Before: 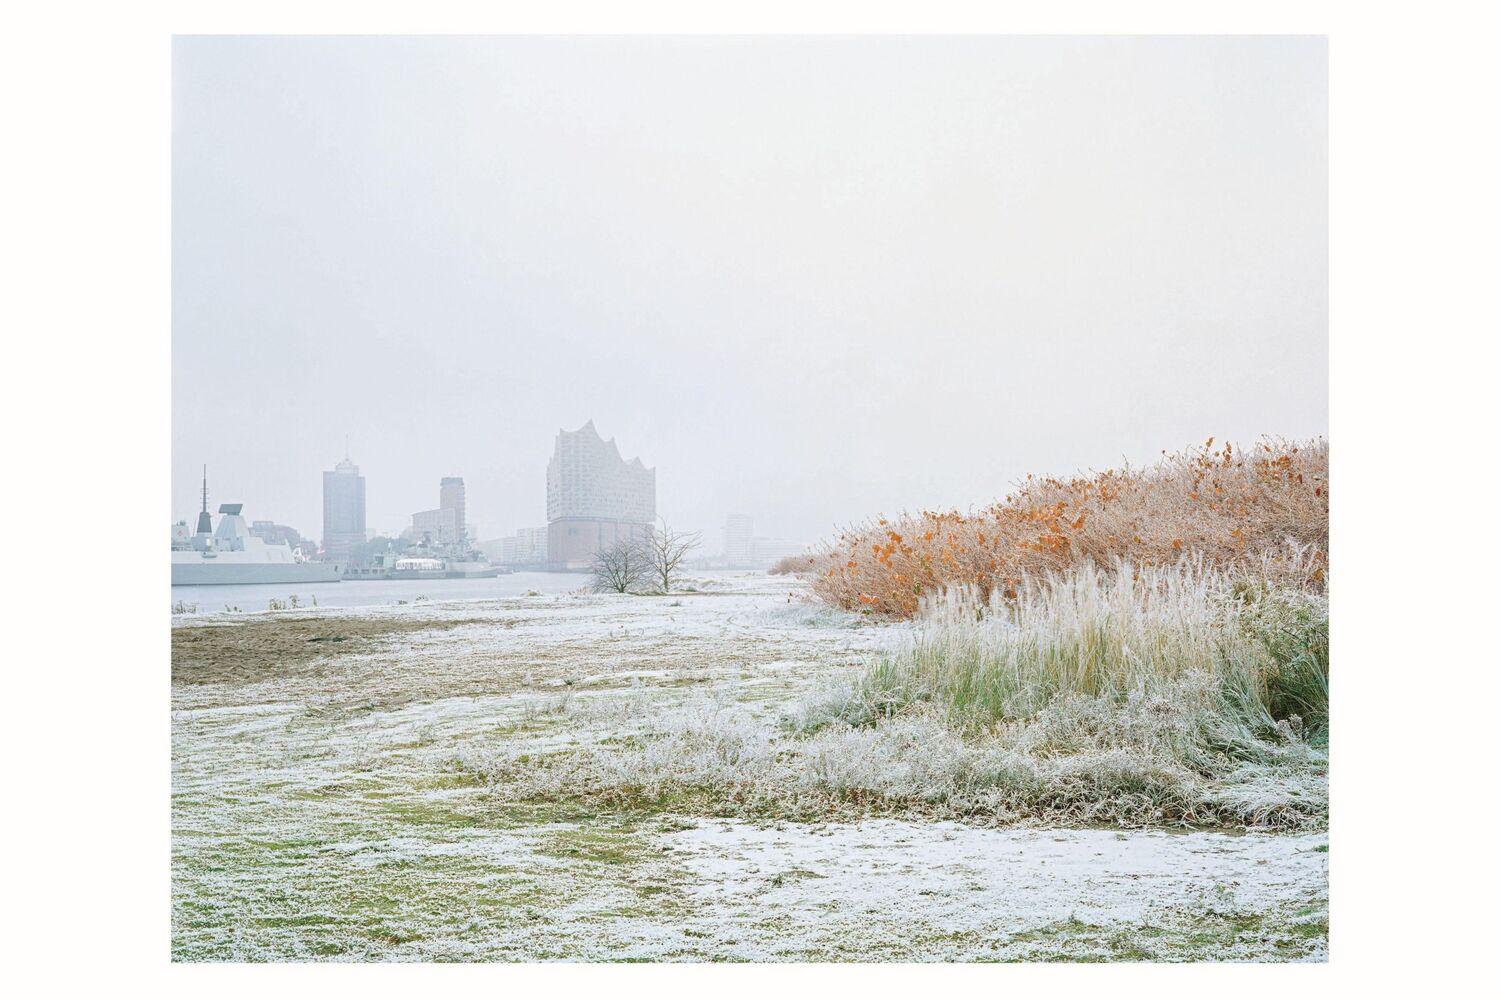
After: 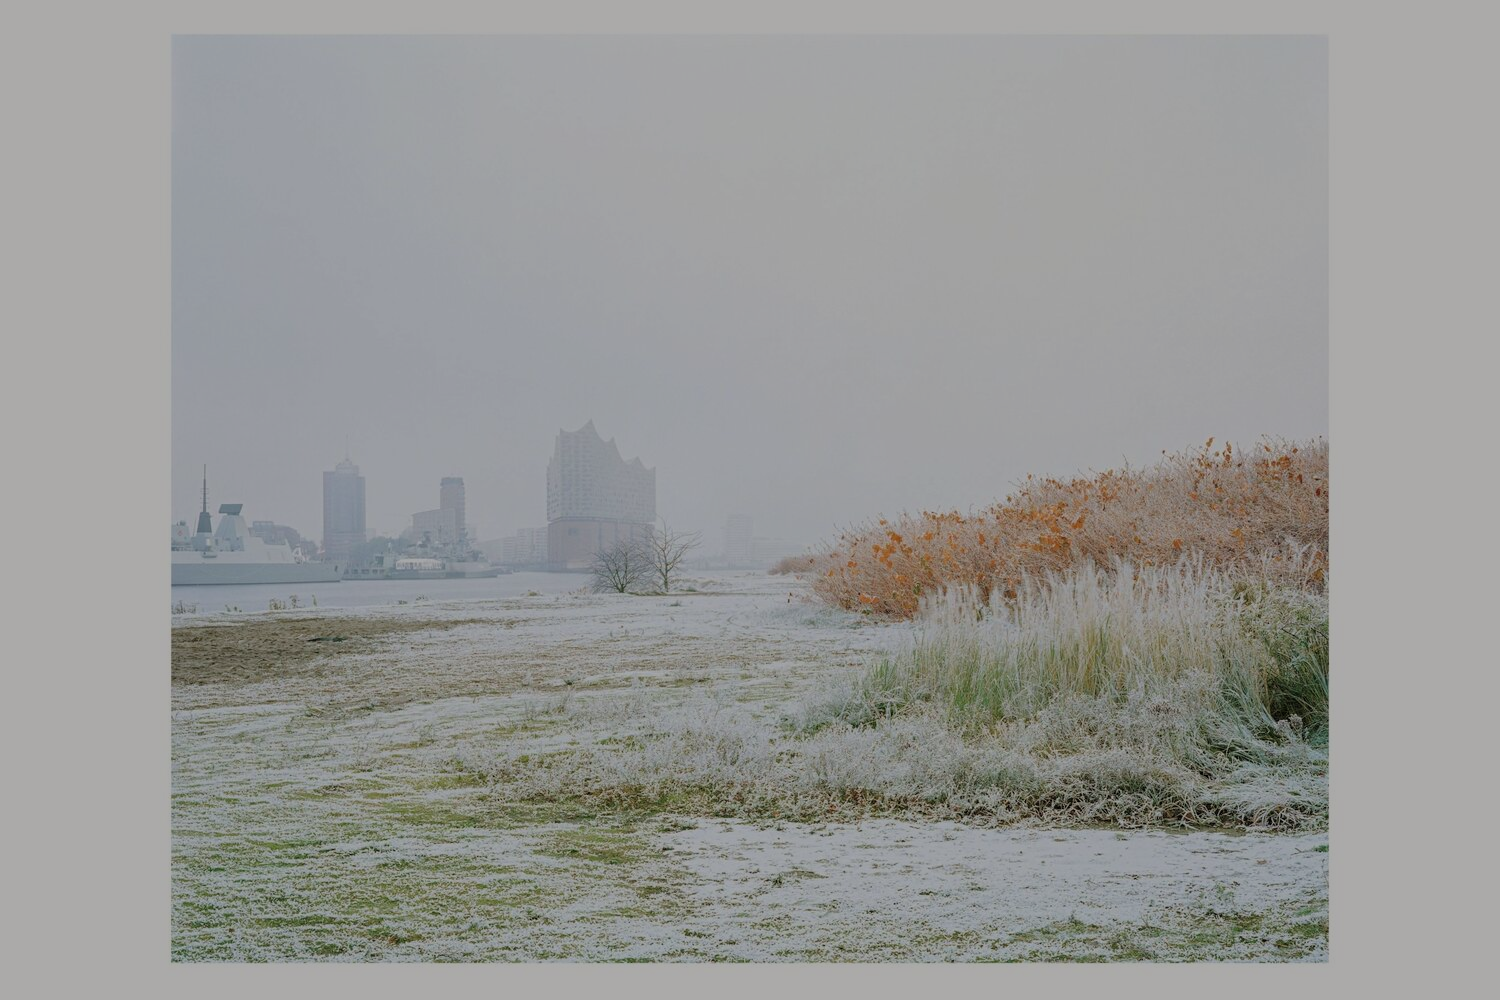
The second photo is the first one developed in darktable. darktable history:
exposure: exposure -1 EV, compensate highlight preservation false
filmic rgb: black relative exposure -13 EV, threshold 3 EV, target white luminance 85%, hardness 6.3, latitude 42.11%, contrast 0.858, shadows ↔ highlights balance 8.63%, color science v4 (2020), enable highlight reconstruction true
